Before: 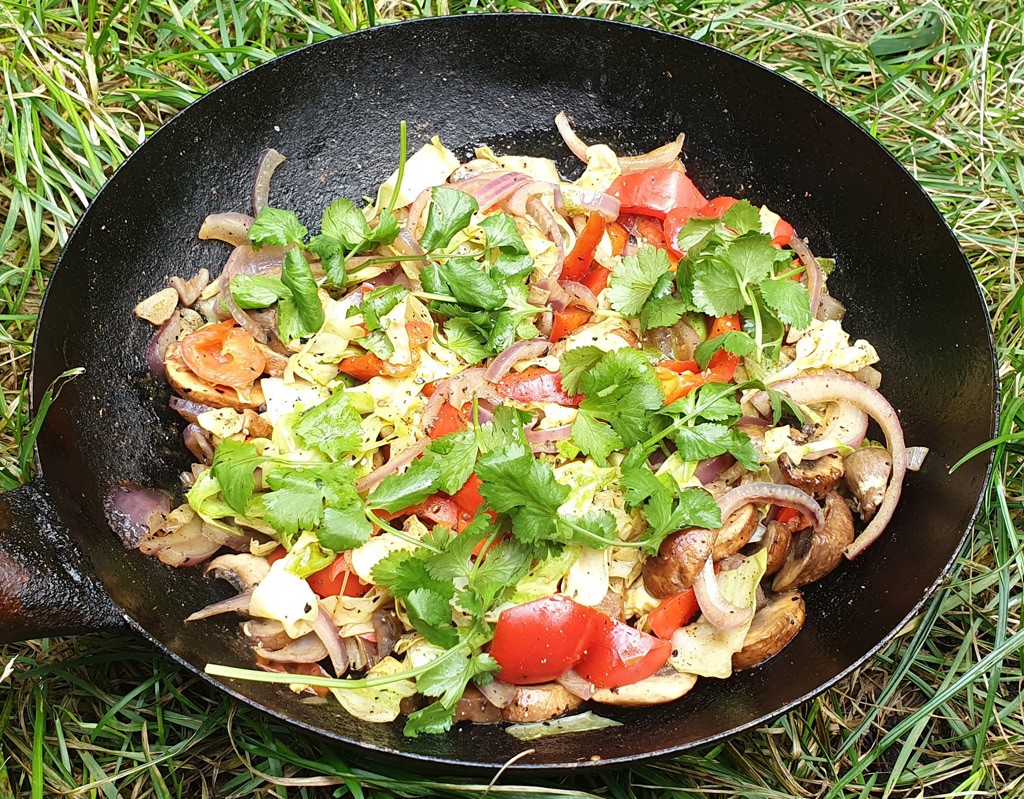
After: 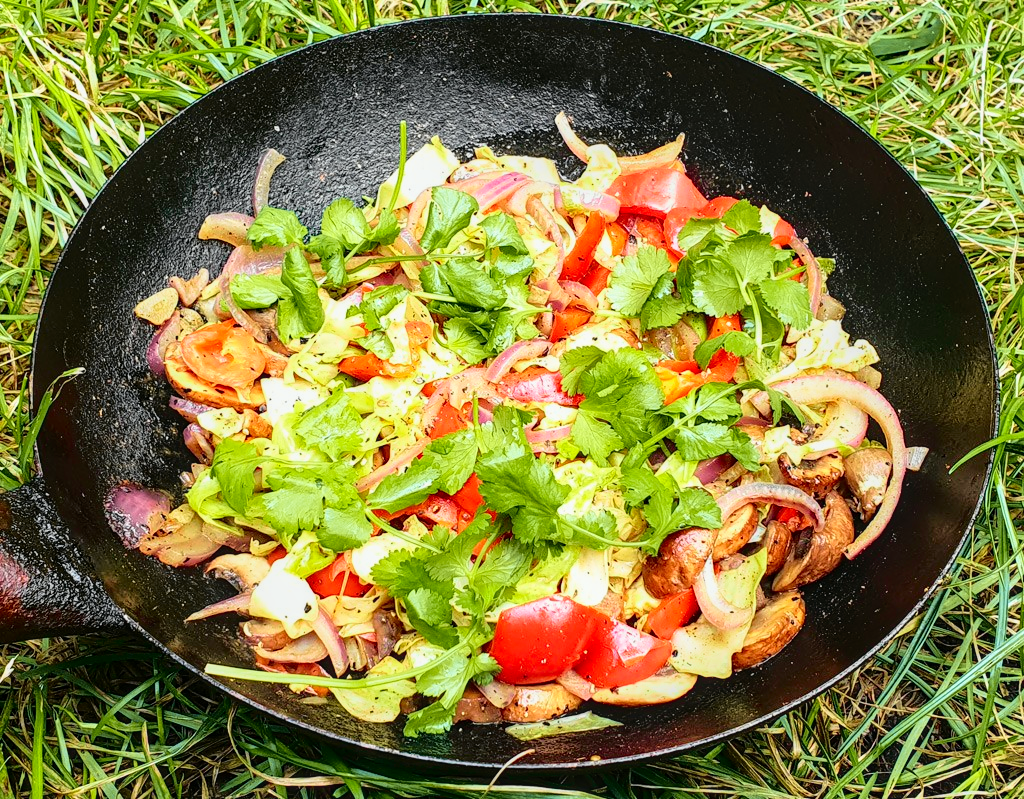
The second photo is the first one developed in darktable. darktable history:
local contrast: on, module defaults
velvia: on, module defaults
tone curve: curves: ch0 [(0, 0) (0.135, 0.09) (0.326, 0.386) (0.489, 0.573) (0.663, 0.749) (0.854, 0.897) (1, 0.974)]; ch1 [(0, 0) (0.366, 0.367) (0.475, 0.453) (0.494, 0.493) (0.504, 0.497) (0.544, 0.569) (0.562, 0.605) (0.622, 0.694) (1, 1)]; ch2 [(0, 0) (0.333, 0.346) (0.375, 0.375) (0.424, 0.43) (0.476, 0.492) (0.502, 0.503) (0.533, 0.534) (0.572, 0.603) (0.605, 0.656) (0.641, 0.709) (1, 1)], color space Lab, independent channels, preserve colors none
